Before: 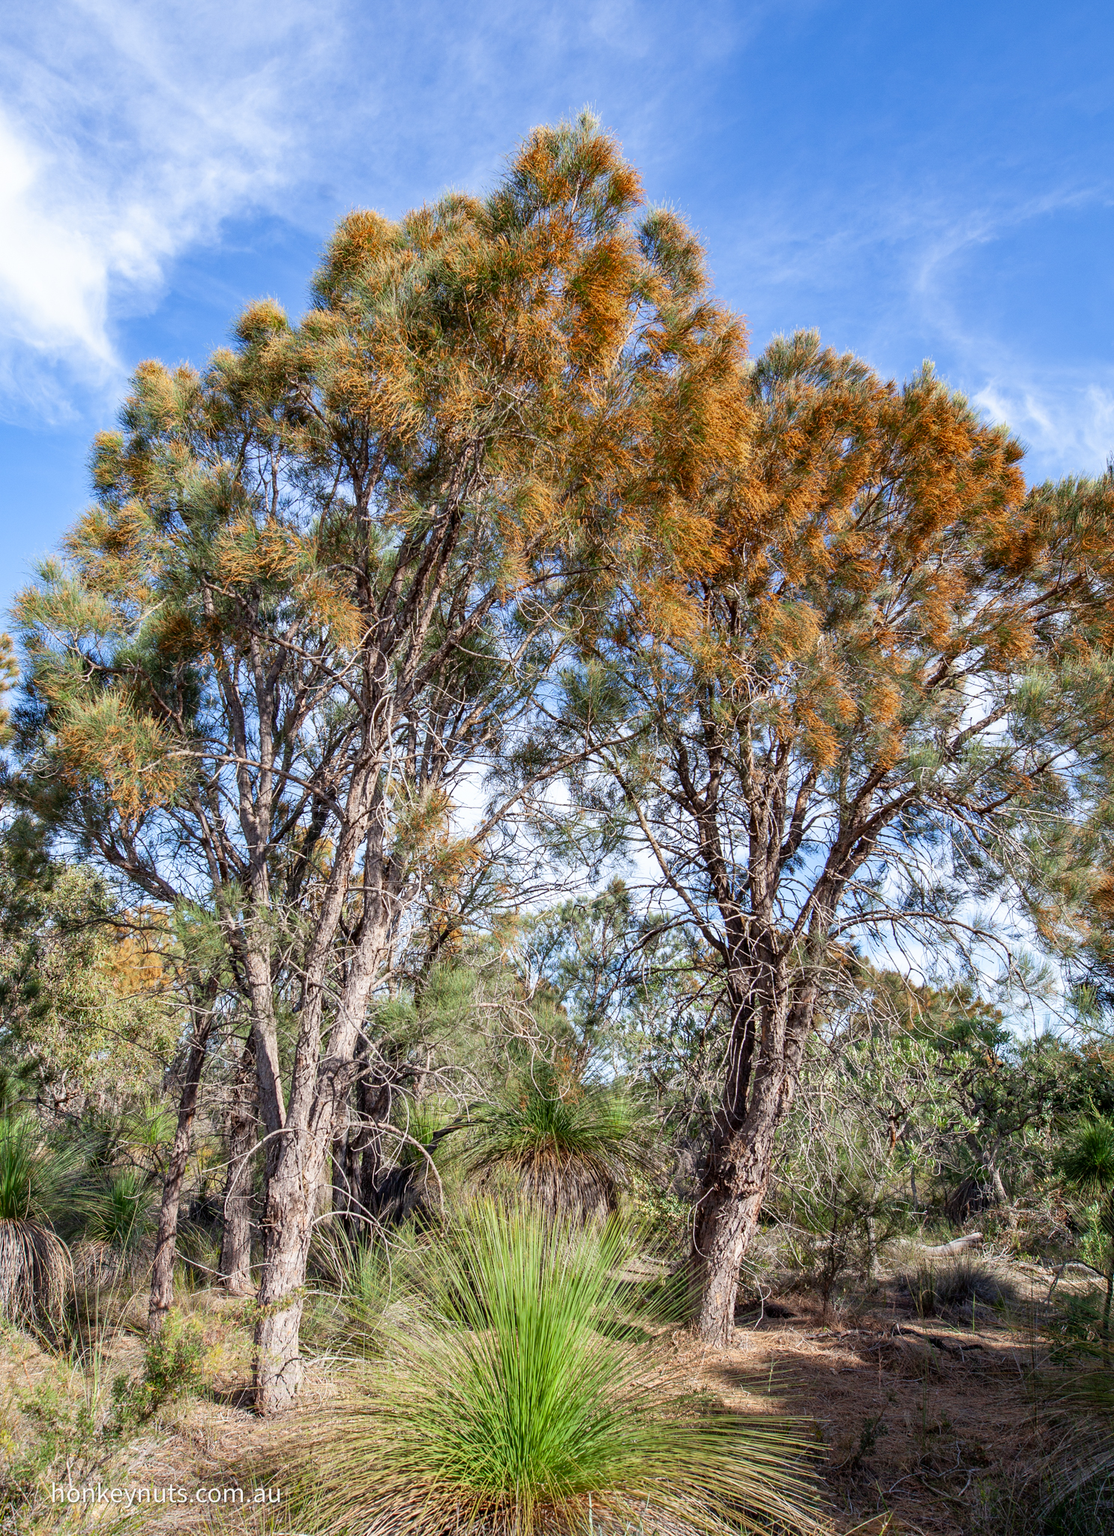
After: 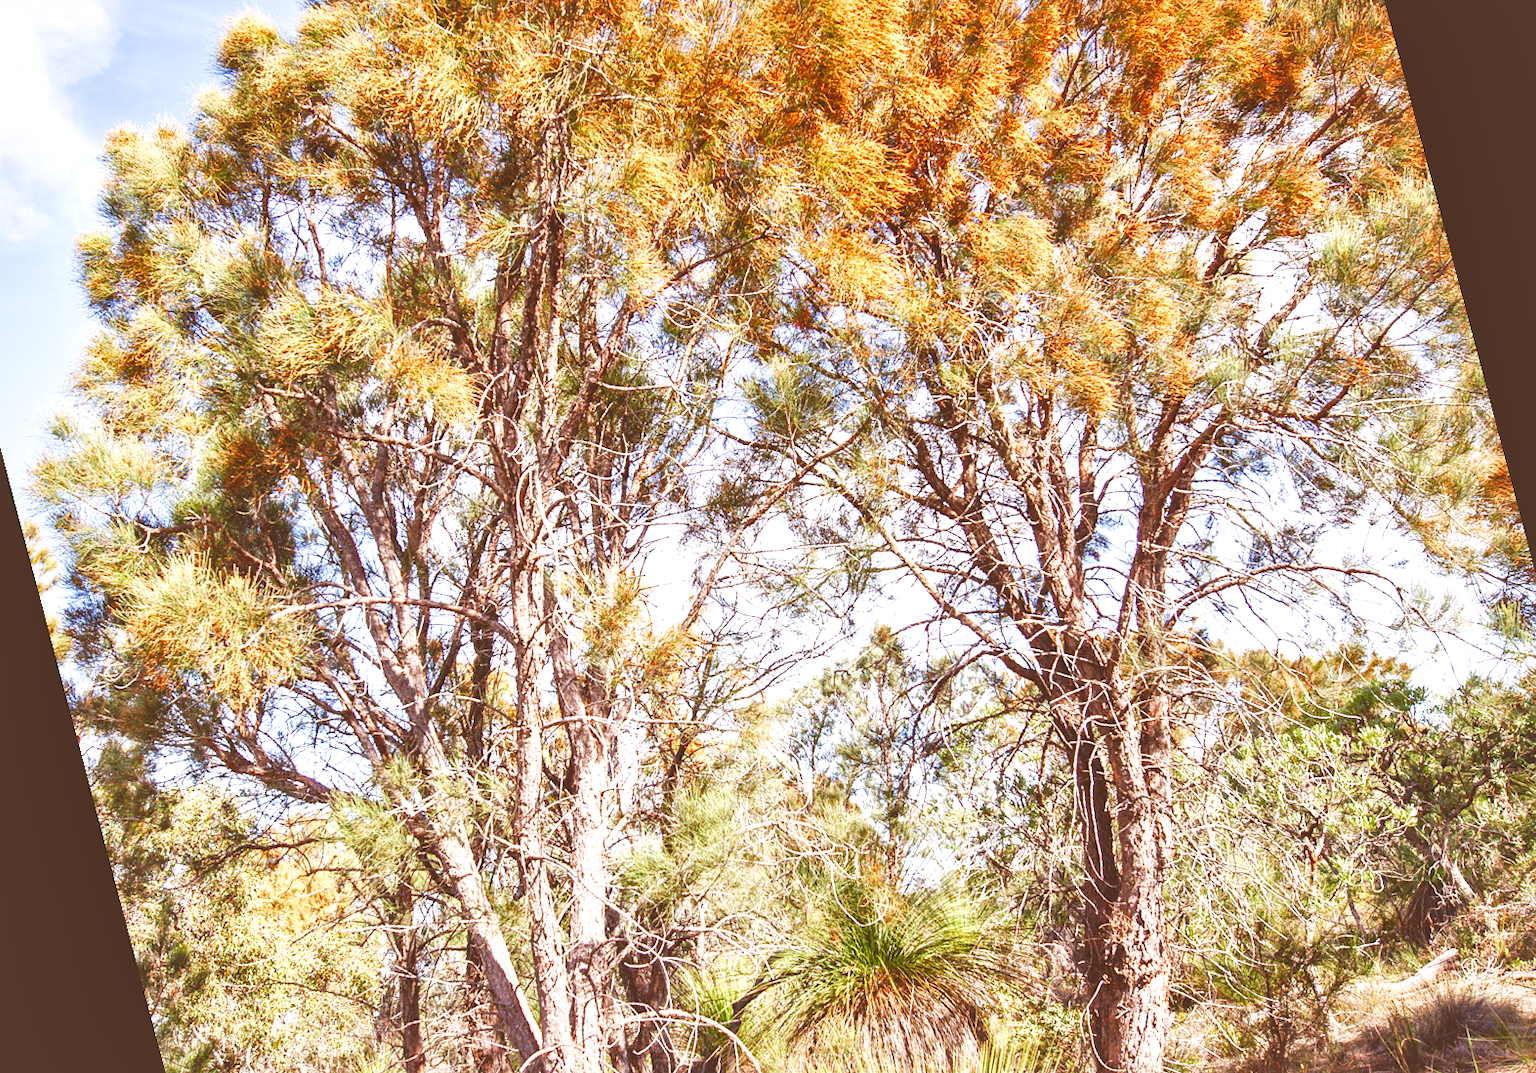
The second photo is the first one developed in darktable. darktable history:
exposure: black level correction -0.041, exposure 0.064 EV, compensate highlight preservation false
crop and rotate: top 6.25%
local contrast: mode bilateral grid, contrast 25, coarseness 60, detail 151%, midtone range 0.2
rgb levels: mode RGB, independent channels, levels [[0, 0.5, 1], [0, 0.521, 1], [0, 0.536, 1]]
base curve: curves: ch0 [(0, 0) (0.007, 0.004) (0.027, 0.03) (0.046, 0.07) (0.207, 0.54) (0.442, 0.872) (0.673, 0.972) (1, 1)], preserve colors none
rotate and perspective: rotation -14.8°, crop left 0.1, crop right 0.903, crop top 0.25, crop bottom 0.748
color balance rgb: shadows lift › chroma 1%, shadows lift › hue 113°, highlights gain › chroma 0.2%, highlights gain › hue 333°, perceptual saturation grading › global saturation 20%, perceptual saturation grading › highlights -50%, perceptual saturation grading › shadows 25%, contrast -10%
